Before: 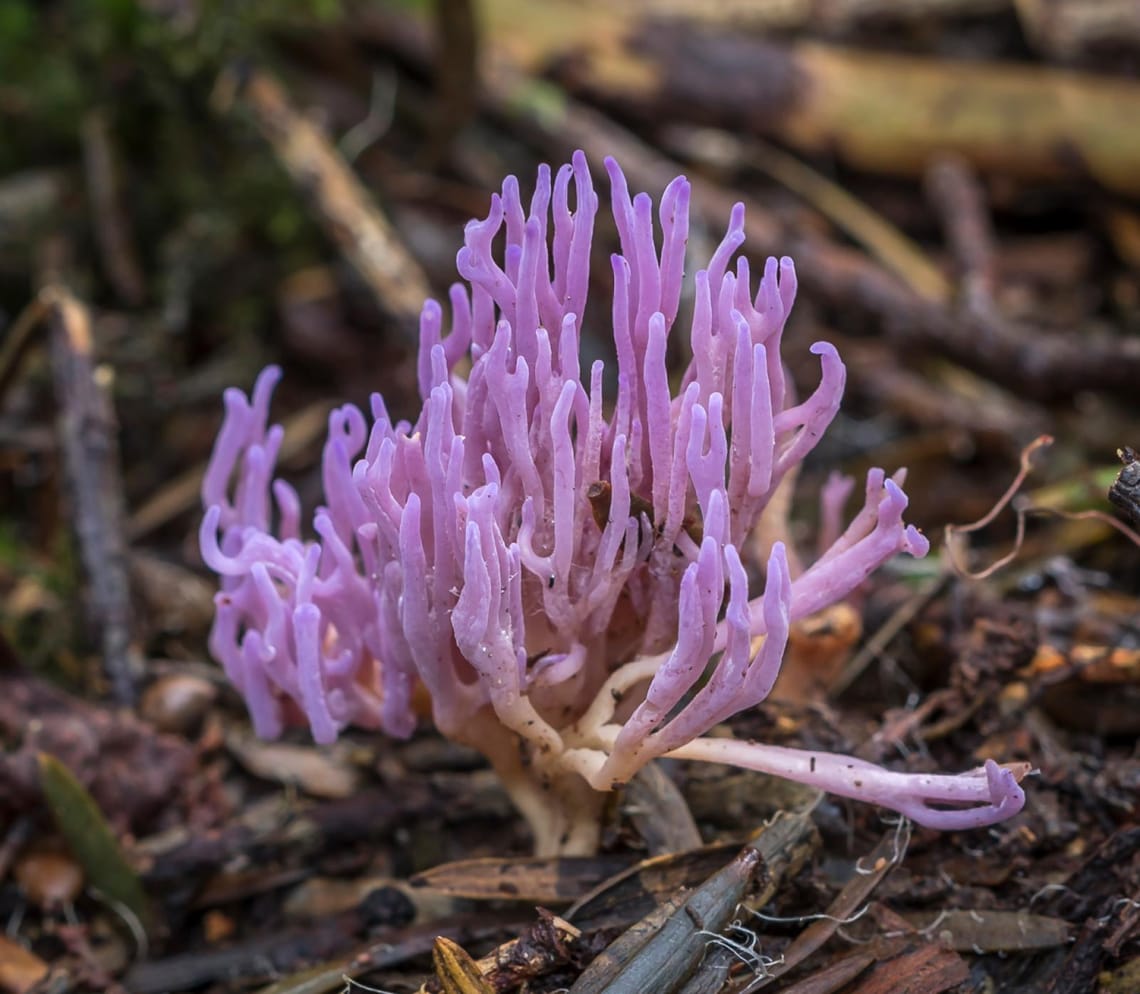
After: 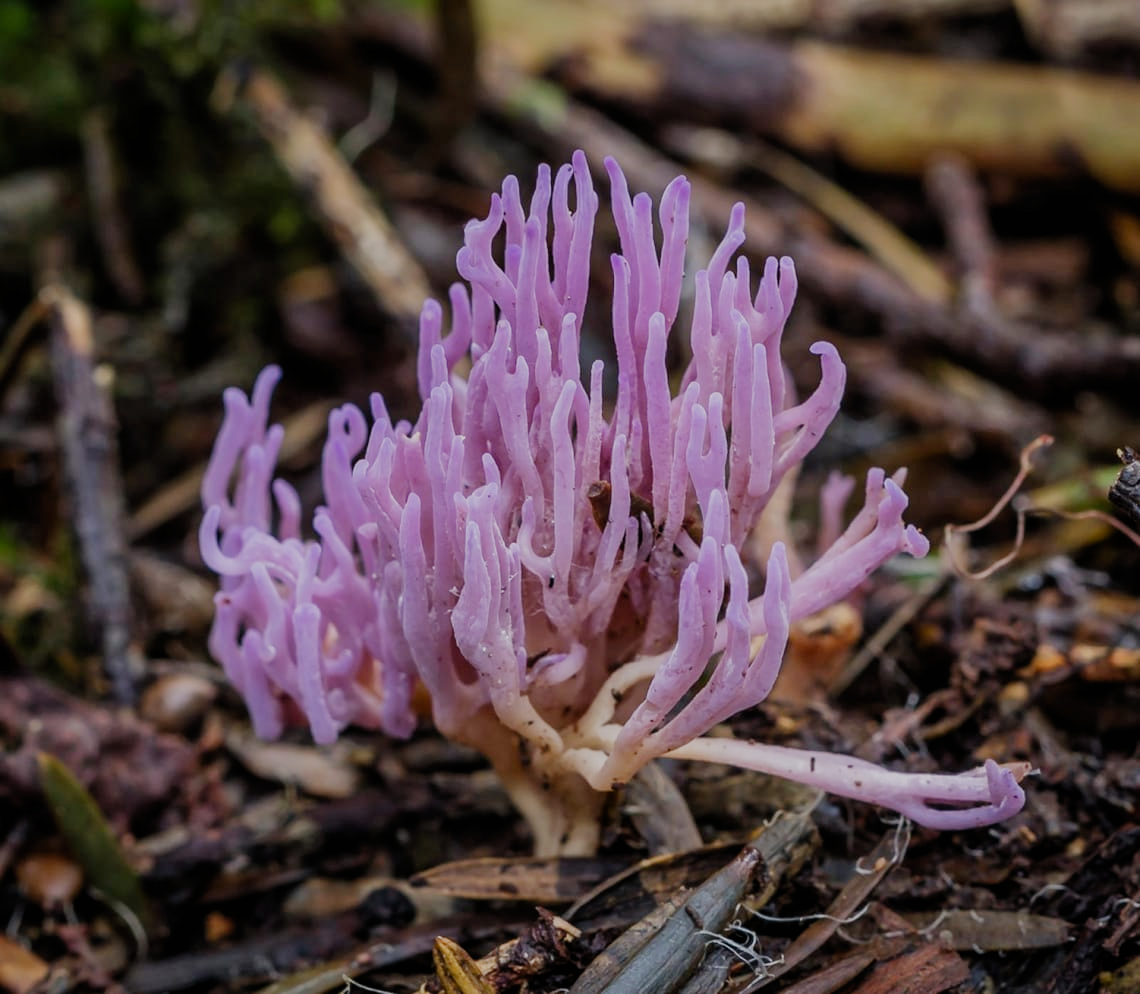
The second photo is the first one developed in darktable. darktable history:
filmic rgb: black relative exposure -7.22 EV, white relative exposure 5.35 EV, threshold 2.99 EV, hardness 3.02, preserve chrominance no, color science v4 (2020), iterations of high-quality reconstruction 0, enable highlight reconstruction true
